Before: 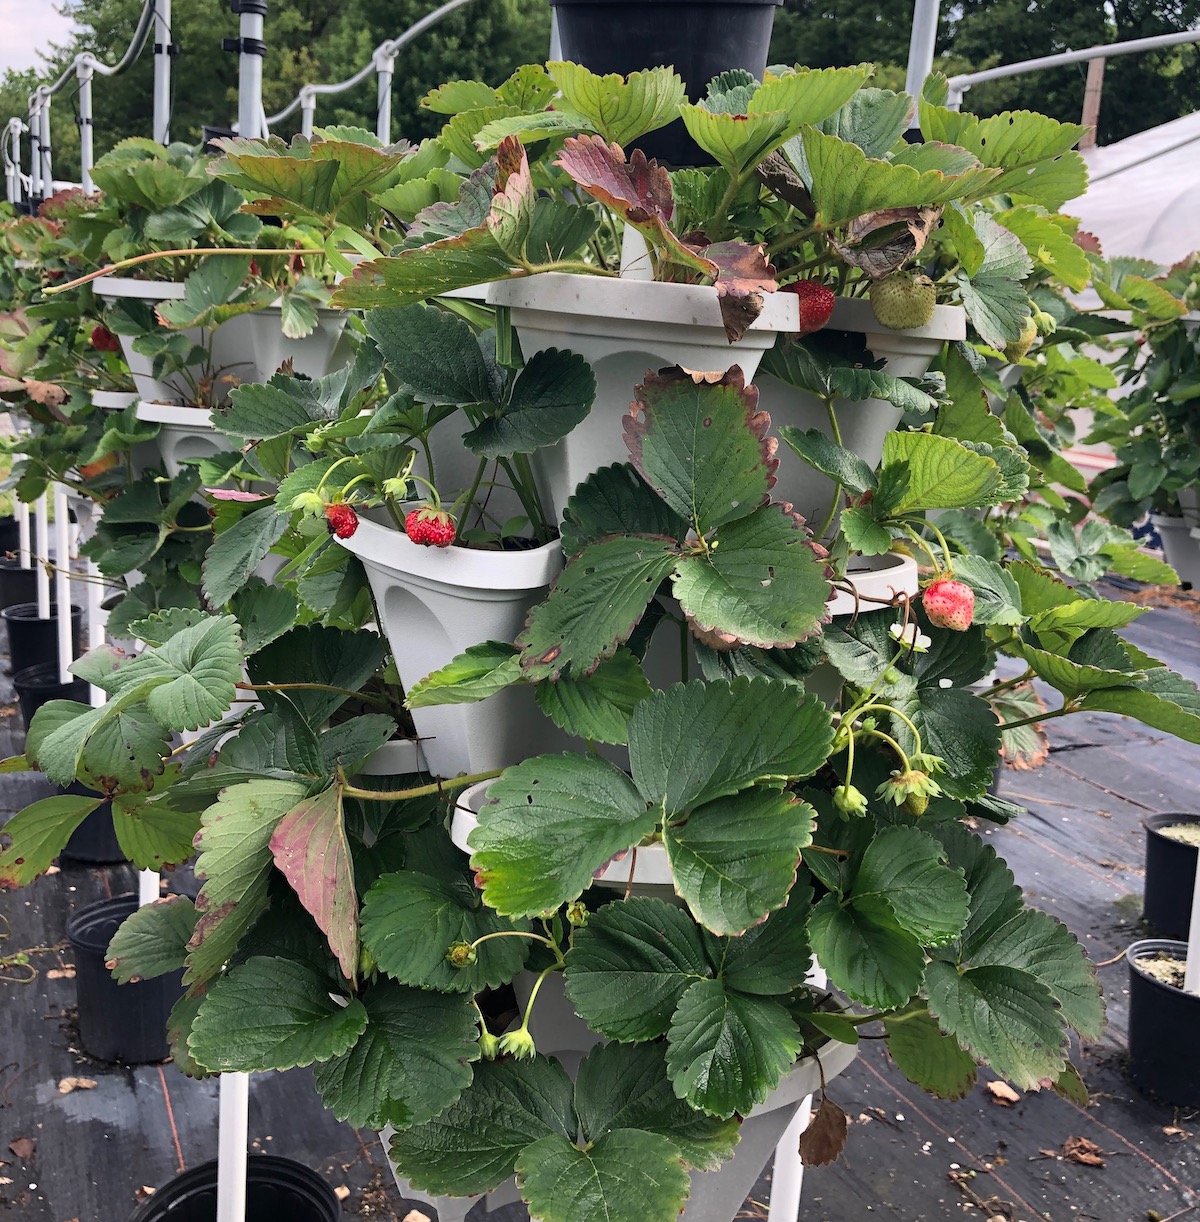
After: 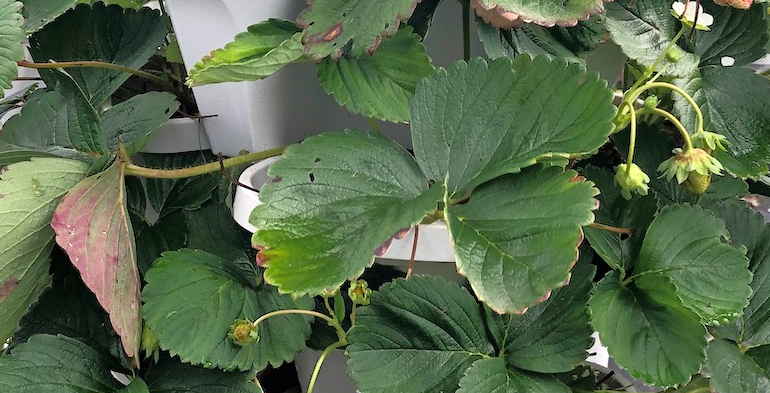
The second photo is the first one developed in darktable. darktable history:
crop: left 18.207%, top 50.978%, right 17.604%, bottom 16.8%
tone equalizer: -8 EV -0.529 EV, -7 EV -0.351 EV, -6 EV -0.074 EV, -5 EV 0.413 EV, -4 EV 0.966 EV, -3 EV 0.808 EV, -2 EV -0.014 EV, -1 EV 0.139 EV, +0 EV -0.03 EV
